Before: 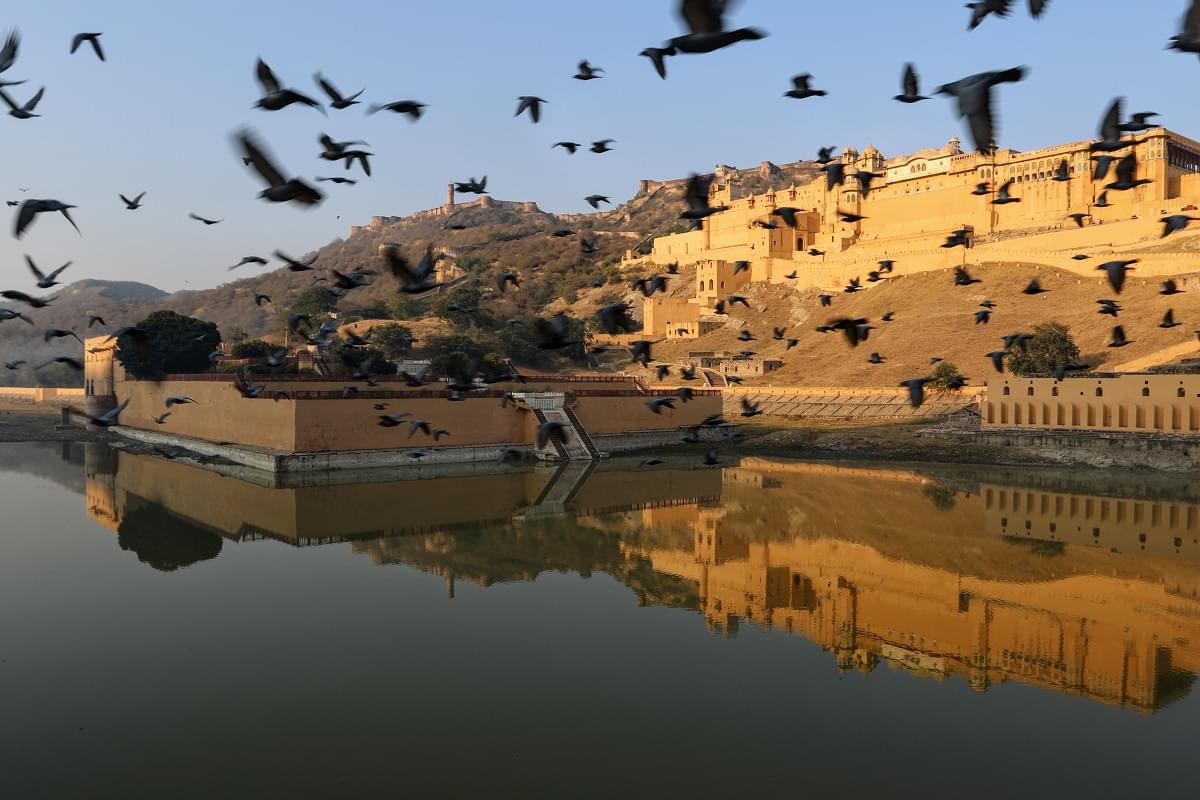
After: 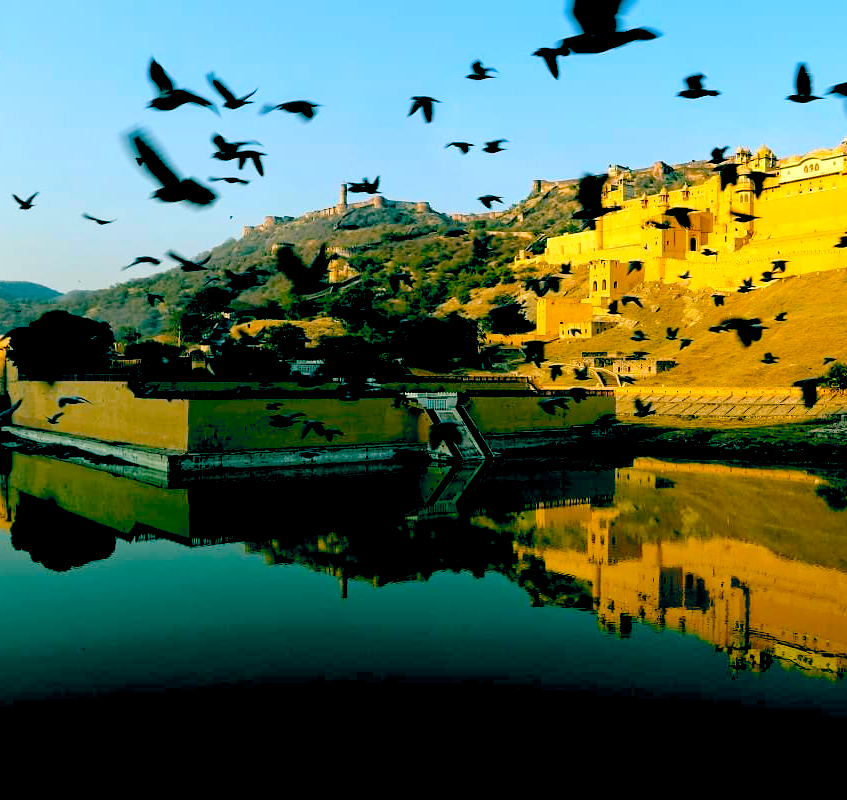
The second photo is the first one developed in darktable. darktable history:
color balance rgb: global offset › luminance -0.521%, global offset › chroma 0.904%, global offset › hue 172.8°, perceptual saturation grading › global saturation 37.101%, perceptual brilliance grading › mid-tones 10.747%, perceptual brilliance grading › shadows 15.776%, global vibrance 14.699%
crop and rotate: left 8.991%, right 20.352%
exposure: black level correction 0.042, exposure 0.499 EV, compensate highlight preservation false
